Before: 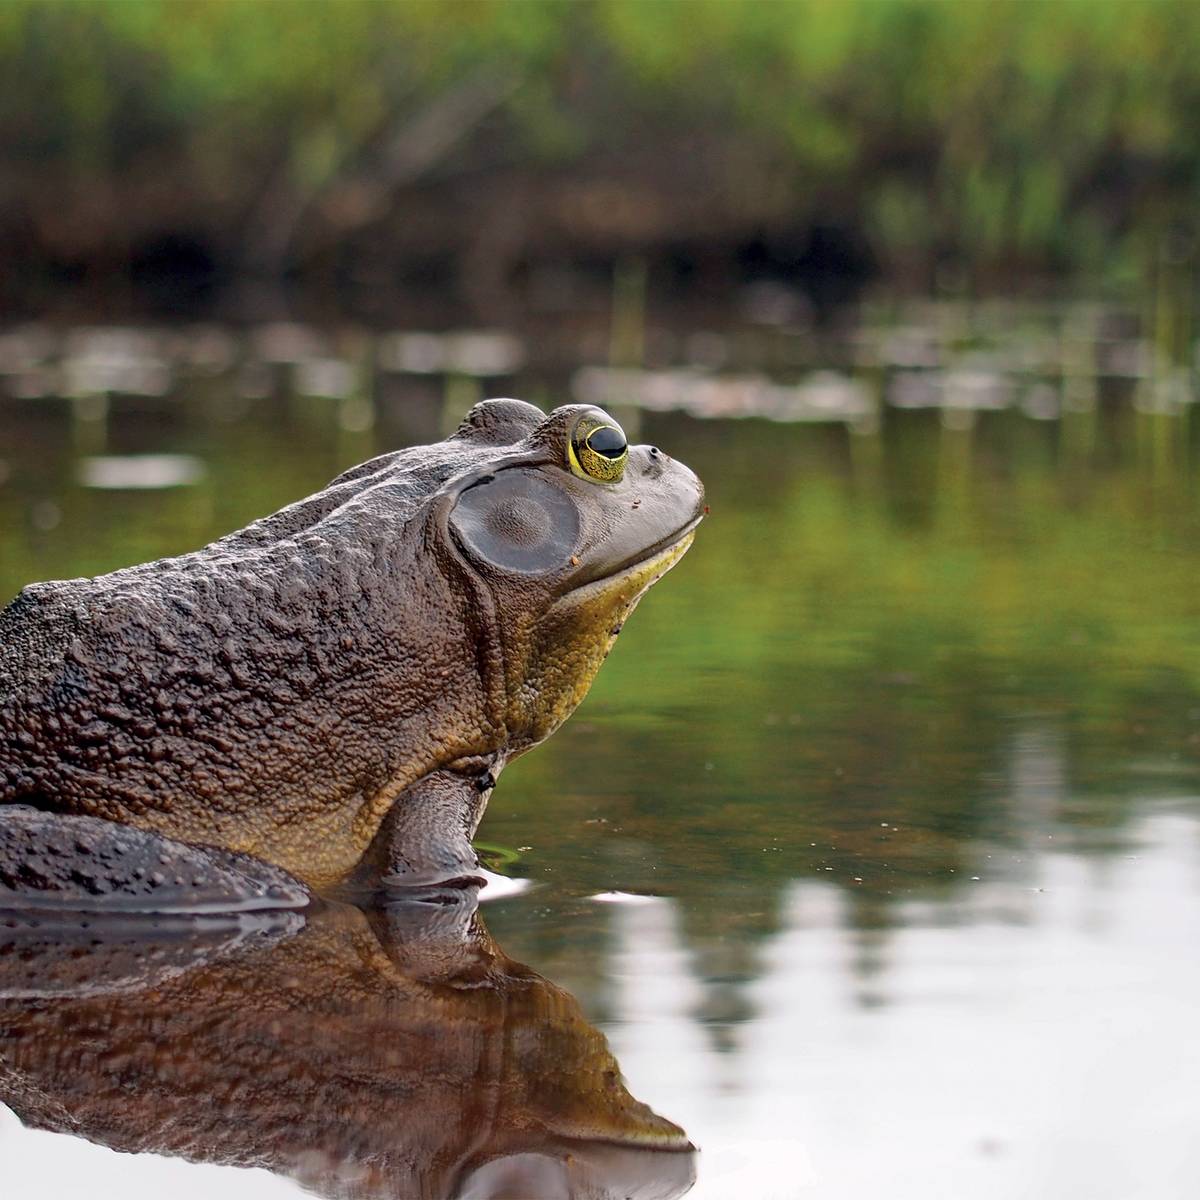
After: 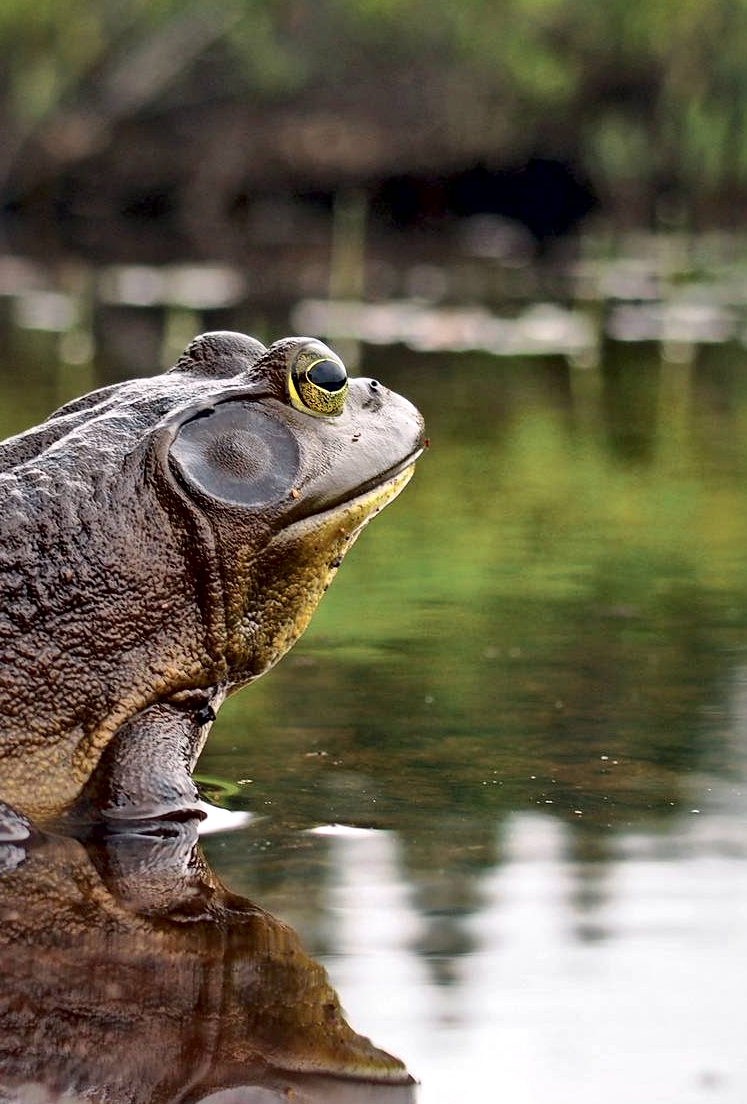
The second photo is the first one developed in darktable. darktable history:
crop and rotate: left 23.415%, top 5.633%, right 14.322%, bottom 2.333%
local contrast: mode bilateral grid, contrast 71, coarseness 75, detail 180%, midtone range 0.2
